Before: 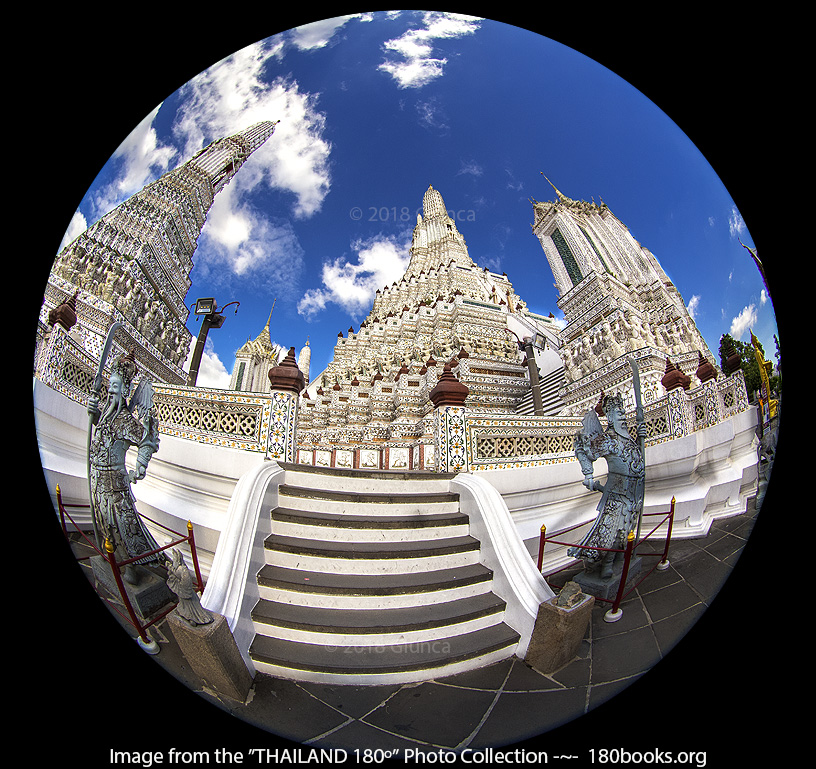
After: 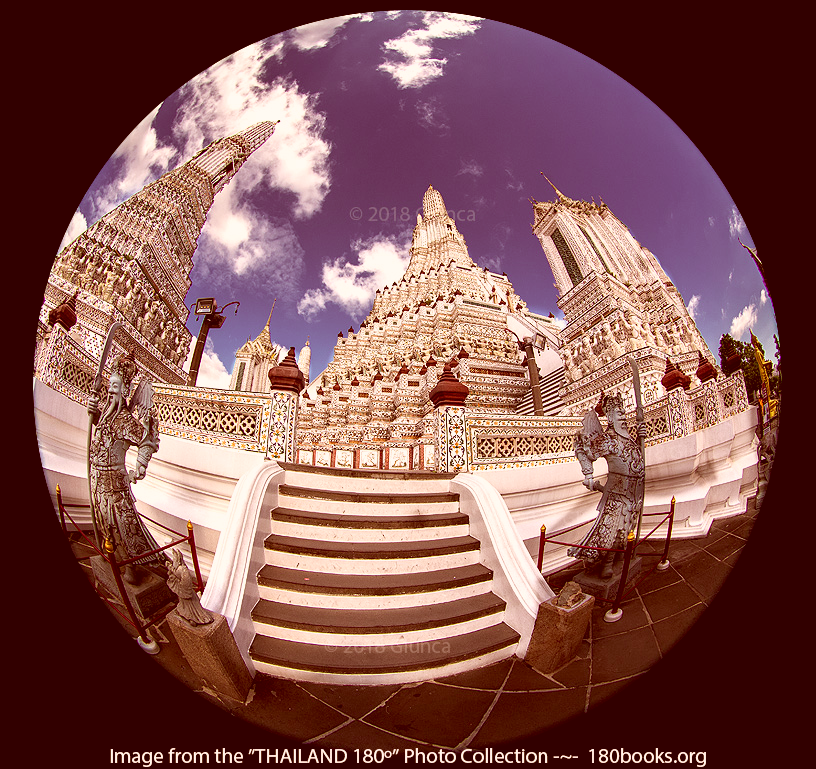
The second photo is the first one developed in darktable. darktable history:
color correction: highlights a* 9.29, highlights b* 8.86, shadows a* 39.34, shadows b* 39.63, saturation 0.782
tone curve: curves: ch0 [(0, 0) (0.003, 0.003) (0.011, 0.011) (0.025, 0.026) (0.044, 0.046) (0.069, 0.072) (0.1, 0.103) (0.136, 0.141) (0.177, 0.184) (0.224, 0.233) (0.277, 0.287) (0.335, 0.348) (0.399, 0.414) (0.468, 0.486) (0.543, 0.563) (0.623, 0.647) (0.709, 0.736) (0.801, 0.831) (0.898, 0.92) (1, 1)], color space Lab, independent channels
